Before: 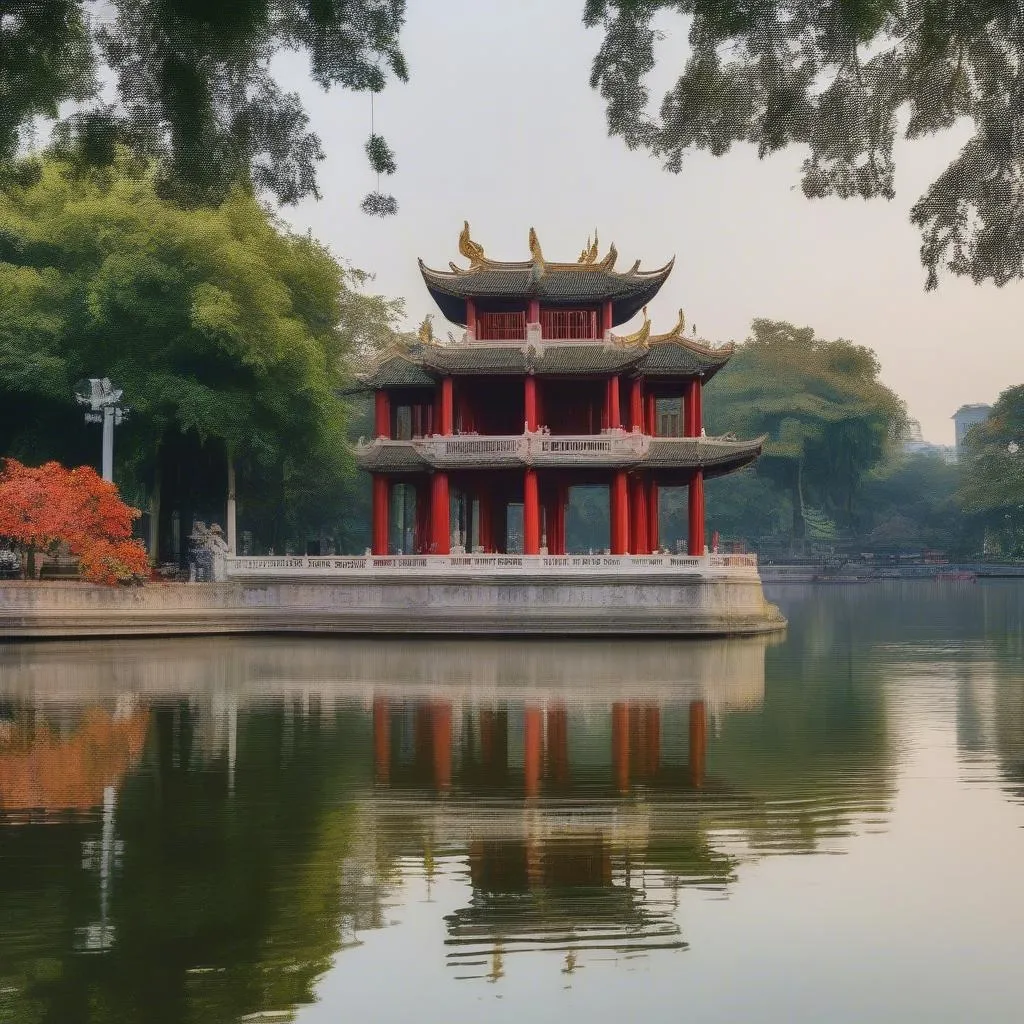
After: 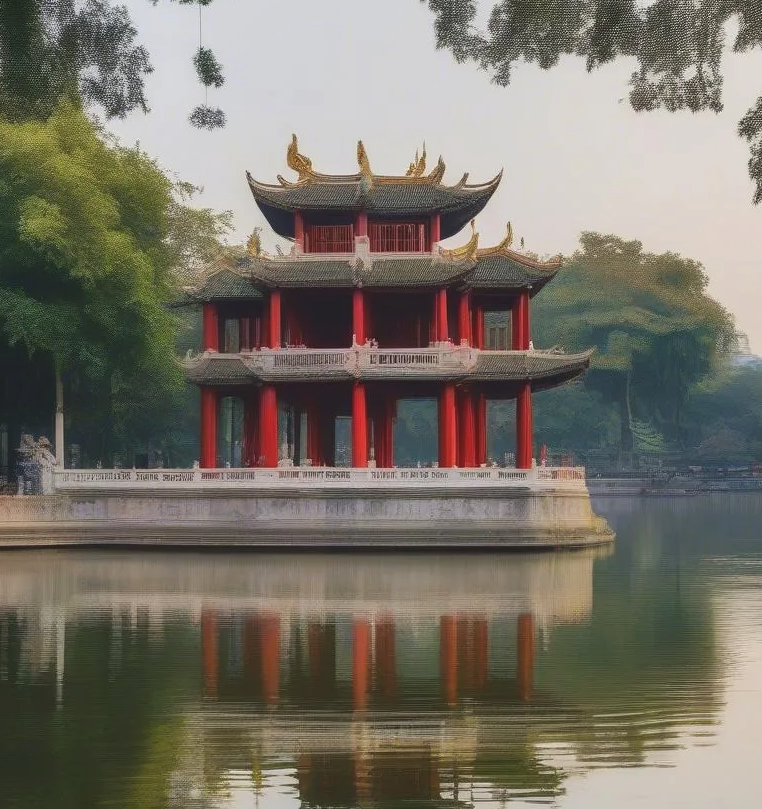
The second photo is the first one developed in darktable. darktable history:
crop: left 16.802%, top 8.529%, right 8.713%, bottom 12.442%
tone curve: curves: ch0 [(0, 0) (0.003, 0.04) (0.011, 0.053) (0.025, 0.077) (0.044, 0.104) (0.069, 0.127) (0.1, 0.15) (0.136, 0.177) (0.177, 0.215) (0.224, 0.254) (0.277, 0.3) (0.335, 0.355) (0.399, 0.41) (0.468, 0.477) (0.543, 0.554) (0.623, 0.636) (0.709, 0.72) (0.801, 0.804) (0.898, 0.892) (1, 1)], preserve colors none
contrast brightness saturation: saturation 0.096
